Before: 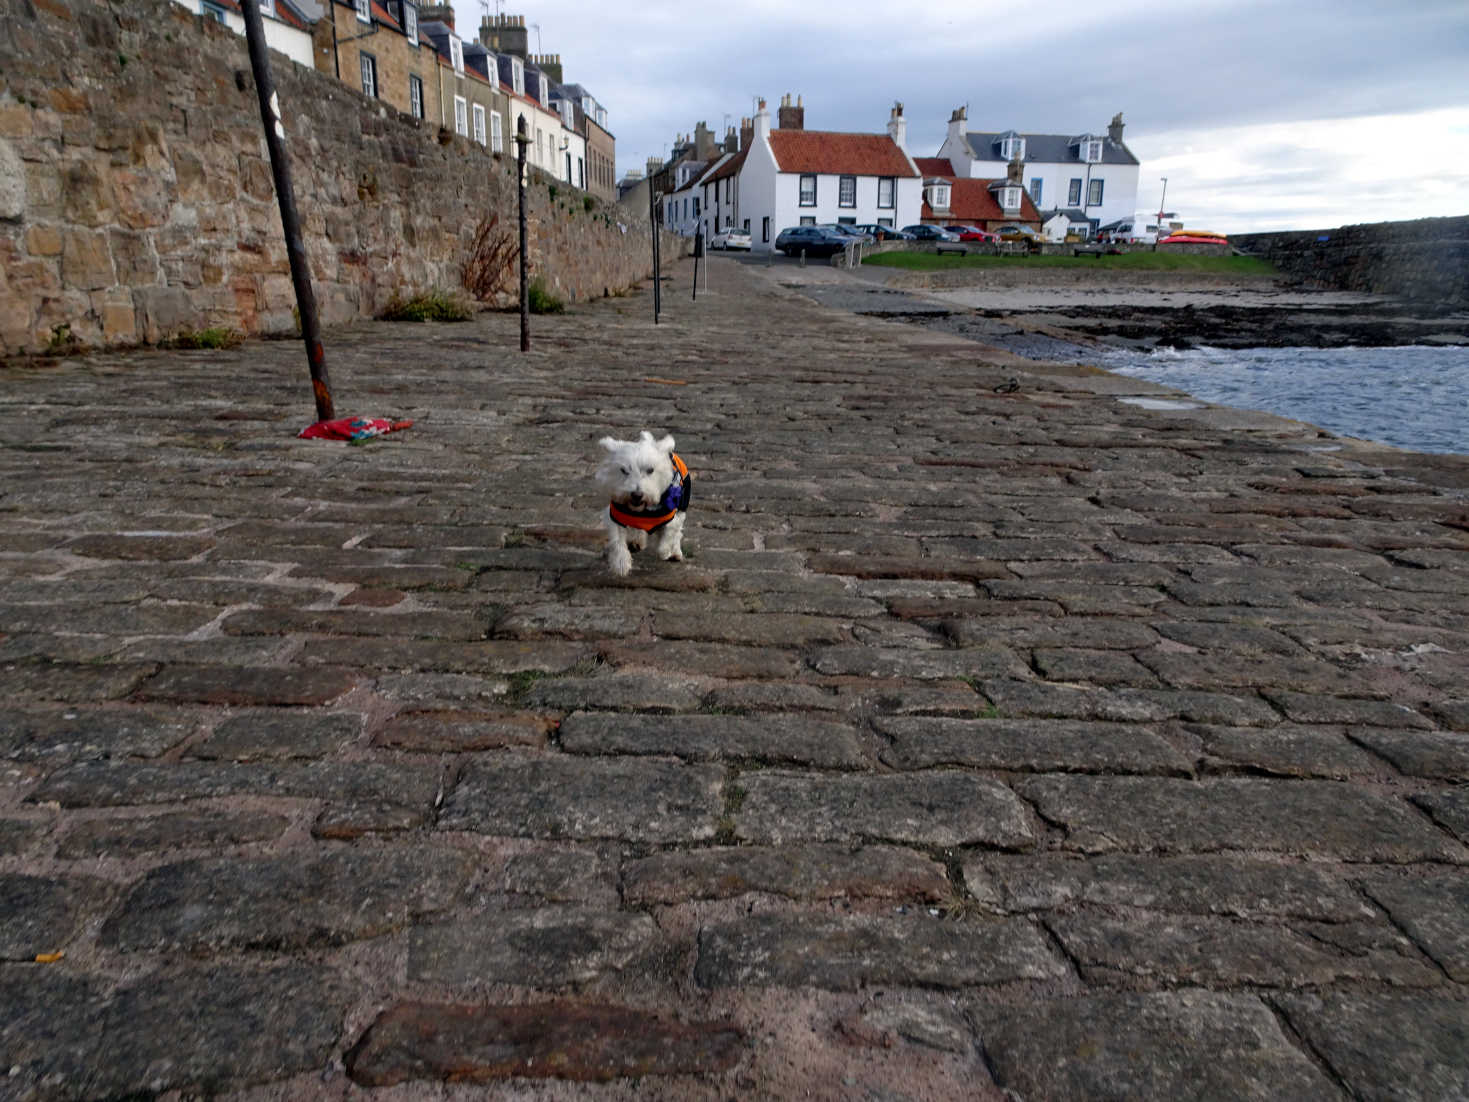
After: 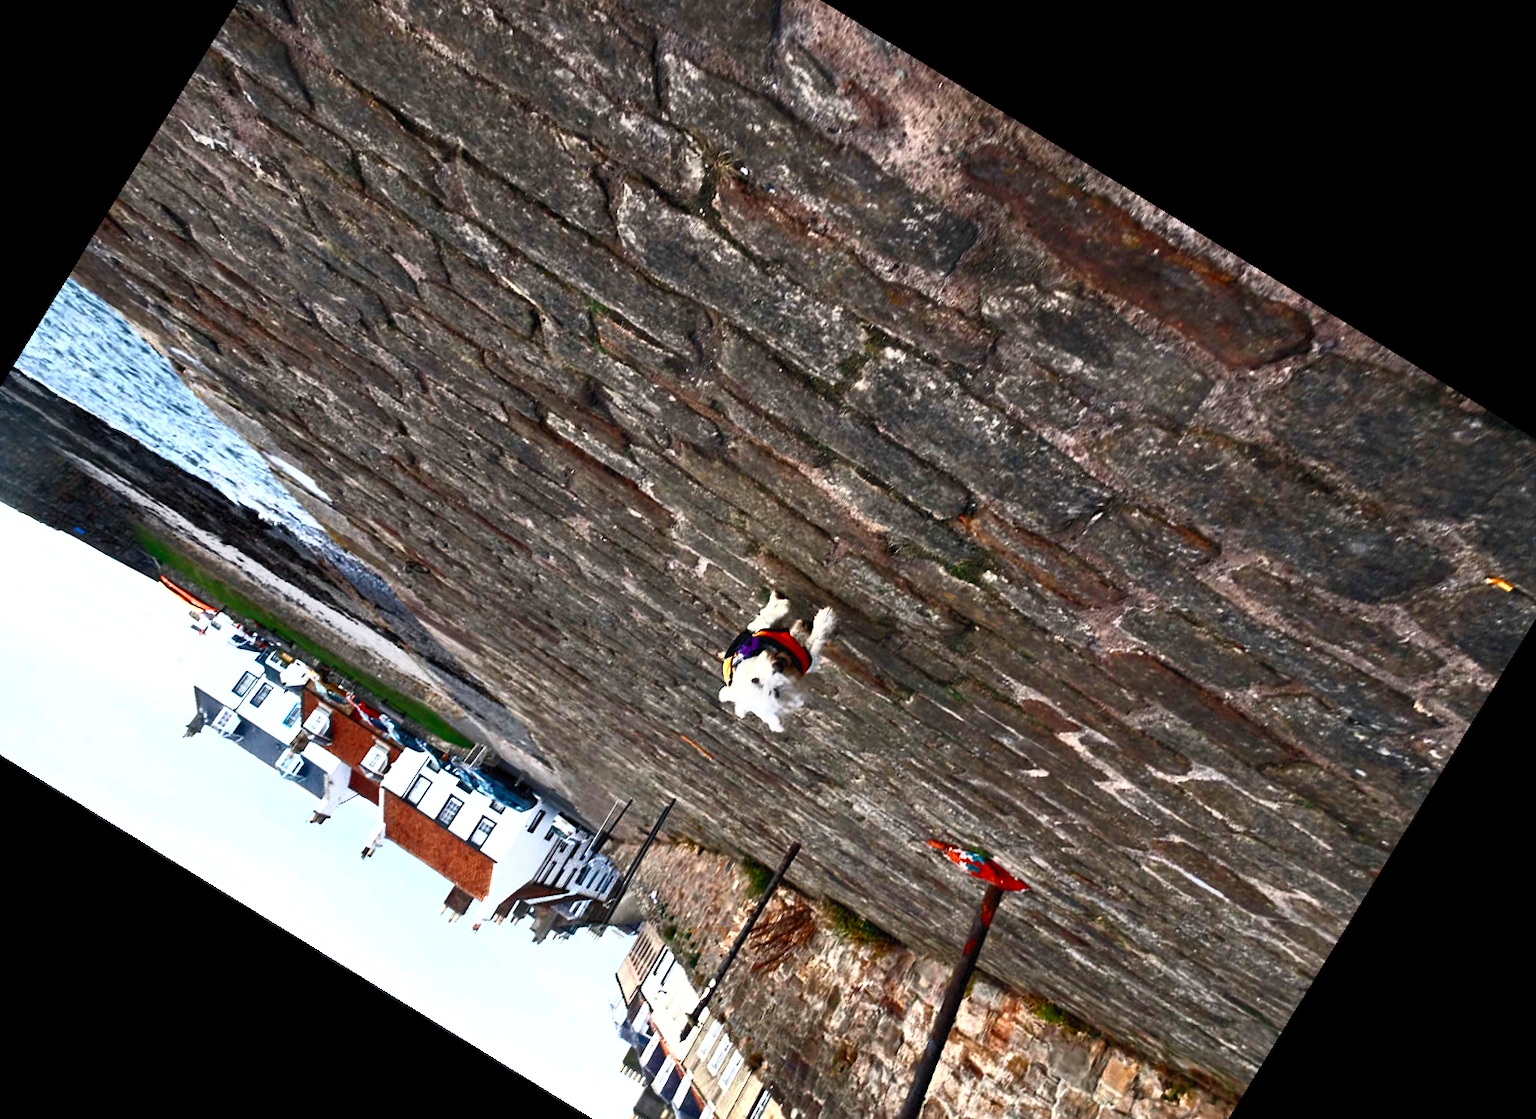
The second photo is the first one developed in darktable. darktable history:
crop and rotate: angle 148.42°, left 9.157%, top 15.586%, right 4.414%, bottom 16.93%
contrast brightness saturation: contrast 0.839, brightness 0.581, saturation 0.595
color zones: curves: ch0 [(0.018, 0.548) (0.197, 0.654) (0.425, 0.447) (0.605, 0.658) (0.732, 0.579)]; ch1 [(0.105, 0.531) (0.224, 0.531) (0.386, 0.39) (0.618, 0.456) (0.732, 0.456) (0.956, 0.421)]; ch2 [(0.039, 0.583) (0.215, 0.465) (0.399, 0.544) (0.465, 0.548) (0.614, 0.447) (0.724, 0.43) (0.882, 0.623) (0.956, 0.632)]
